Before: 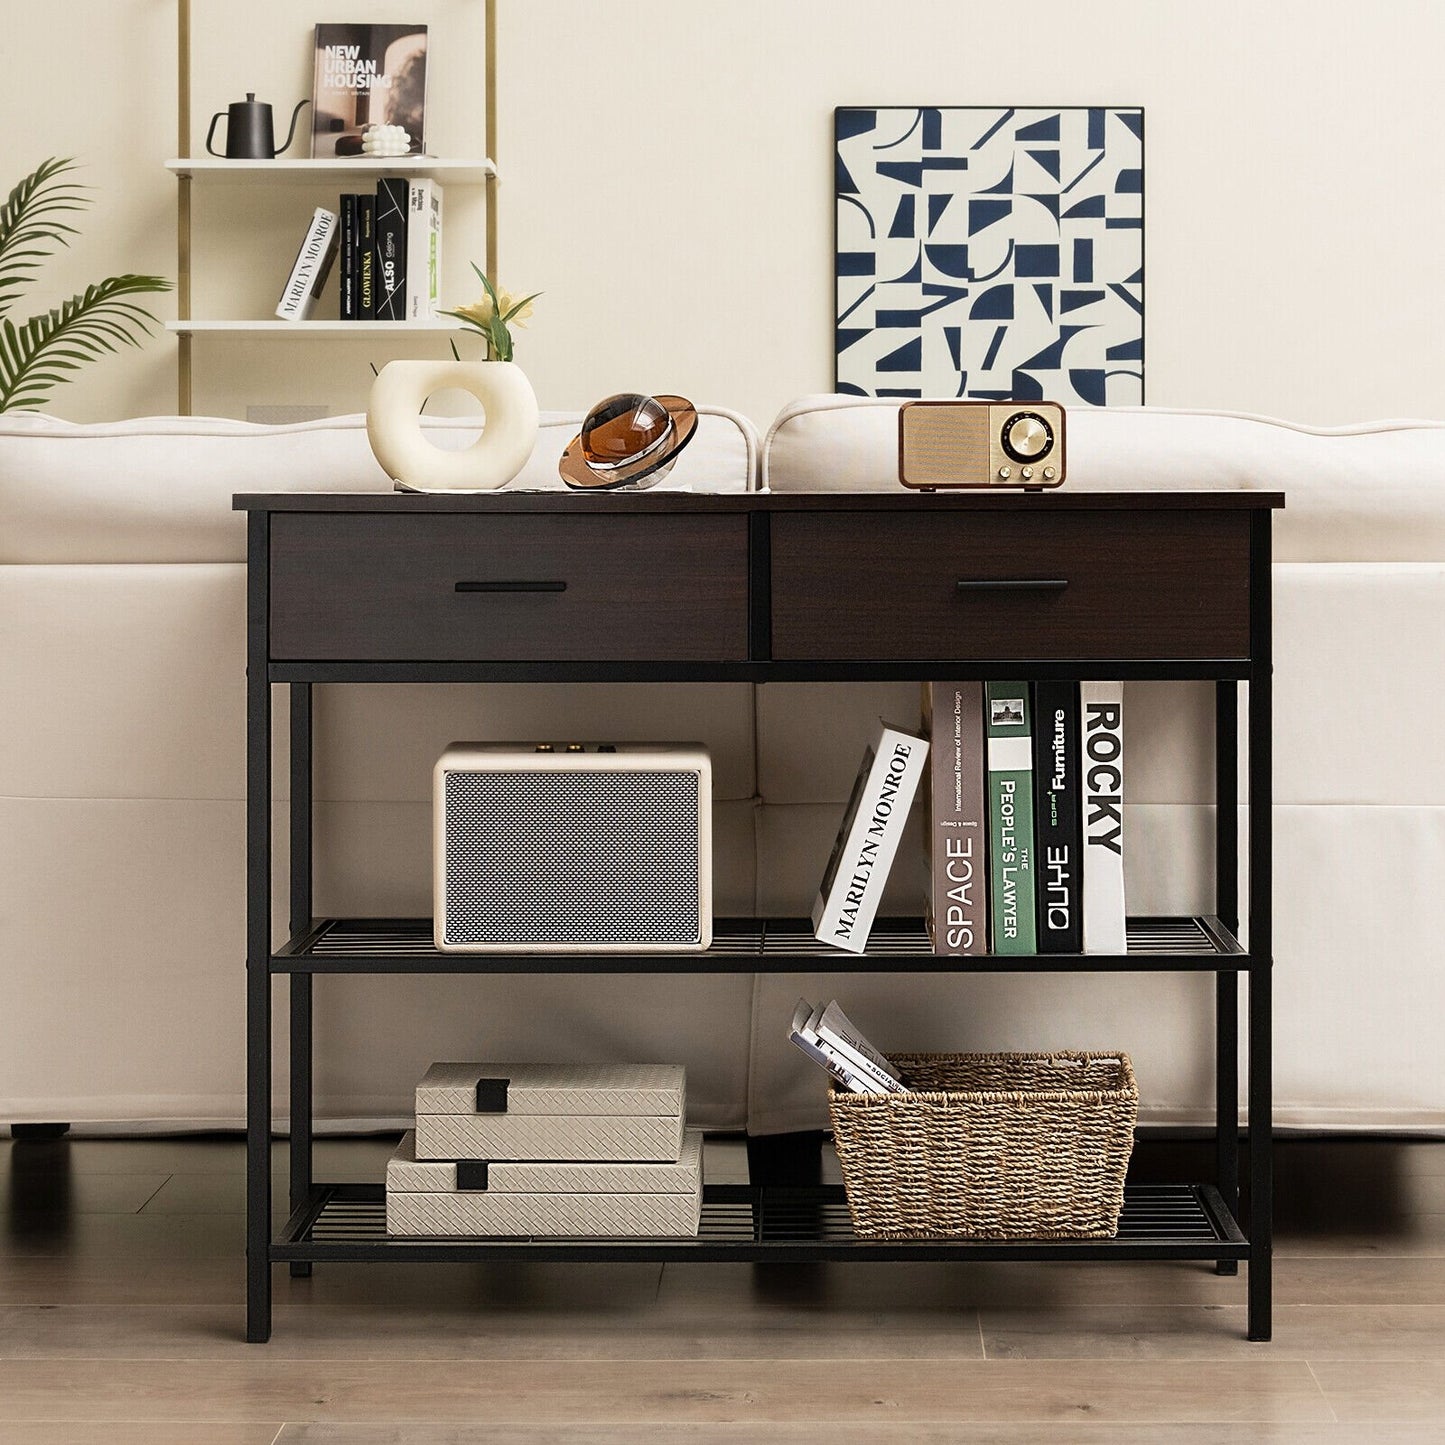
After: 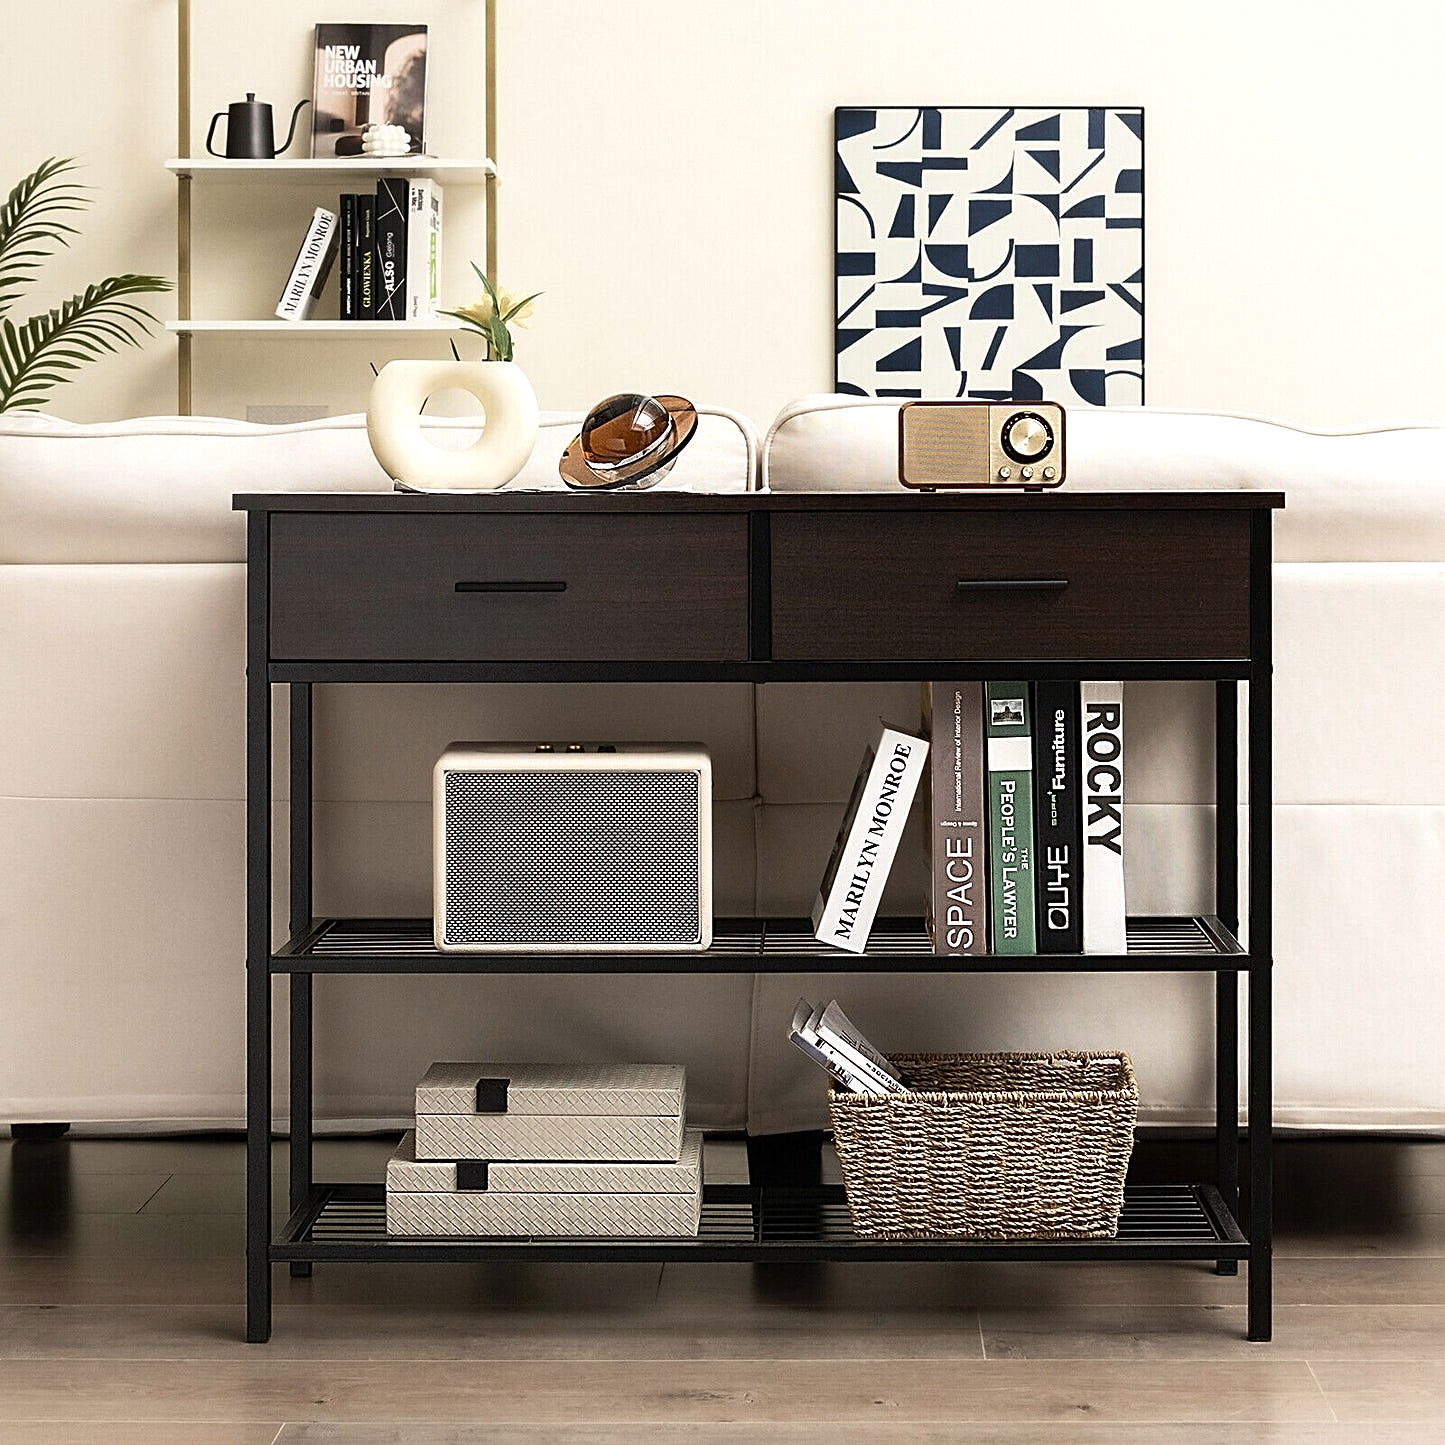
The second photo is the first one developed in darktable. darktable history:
tone equalizer: -8 EV -0.001 EV, -7 EV 0.002 EV, -6 EV -0.004 EV, -5 EV -0.01 EV, -4 EV -0.073 EV, -3 EV -0.202 EV, -2 EV -0.283 EV, -1 EV 0.121 EV, +0 EV 0.306 EV
sharpen: on, module defaults
contrast brightness saturation: saturation -0.069
